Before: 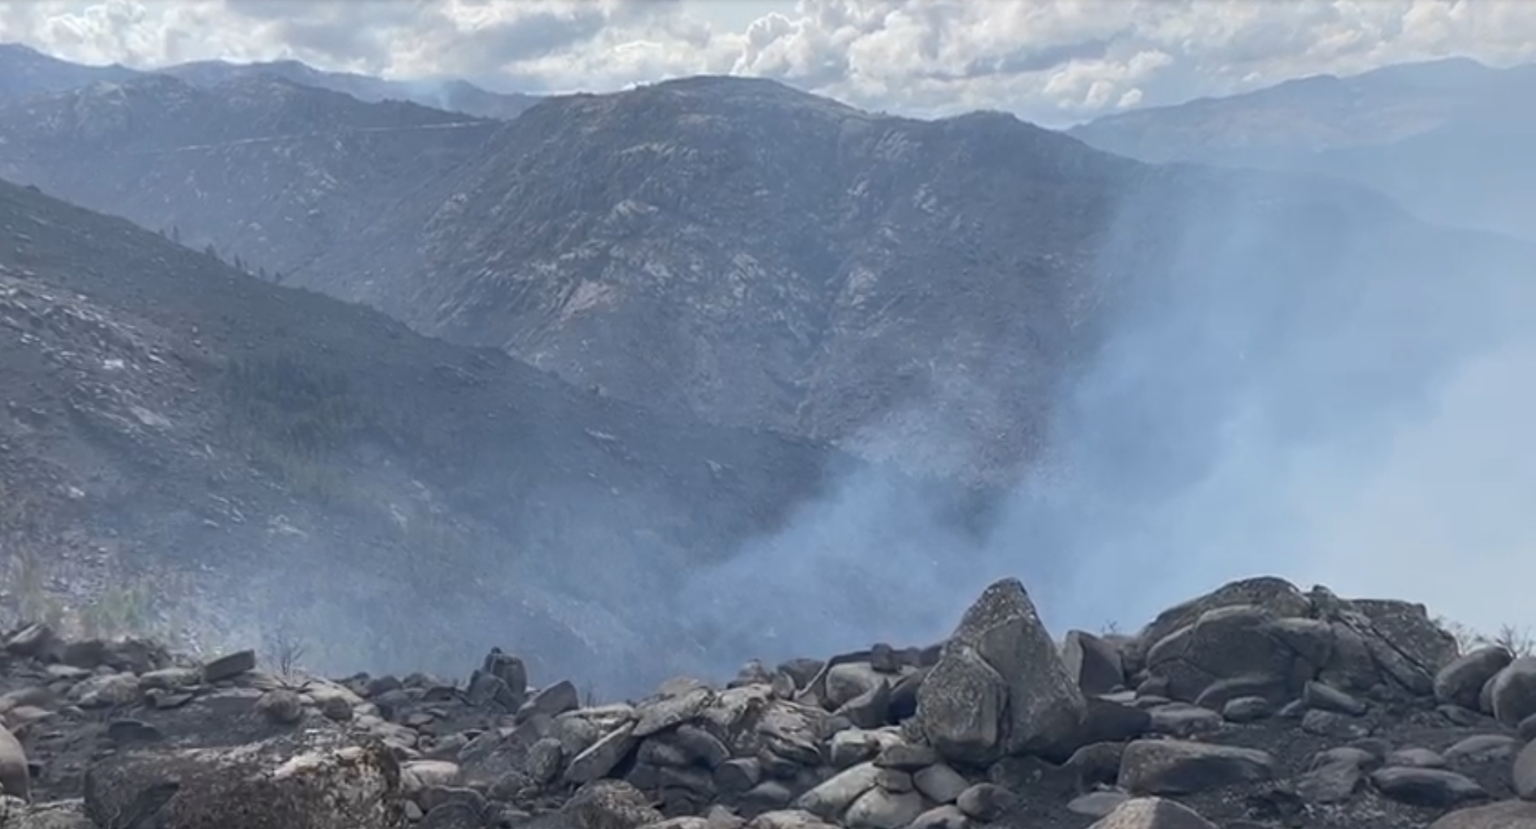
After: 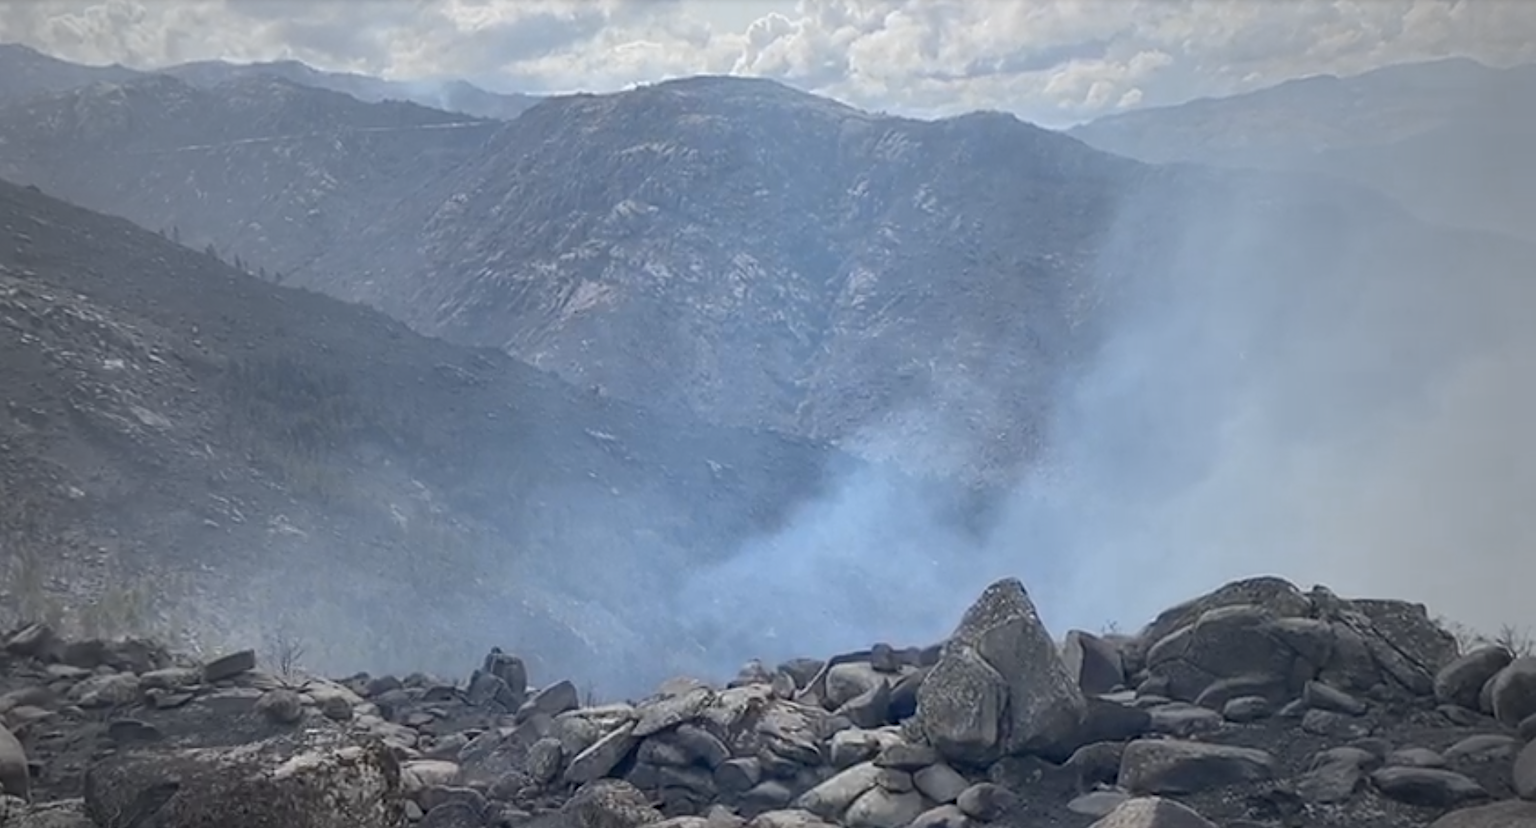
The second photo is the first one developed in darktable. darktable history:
sharpen: on, module defaults
vignetting: fall-off start 18.11%, fall-off radius 137.92%, width/height ratio 0.617, shape 0.591
color zones: curves: ch0 [(0, 0.485) (0.178, 0.476) (0.261, 0.623) (0.411, 0.403) (0.708, 0.603) (0.934, 0.412)]; ch1 [(0.003, 0.485) (0.149, 0.496) (0.229, 0.584) (0.326, 0.551) (0.484, 0.262) (0.757, 0.643)]
